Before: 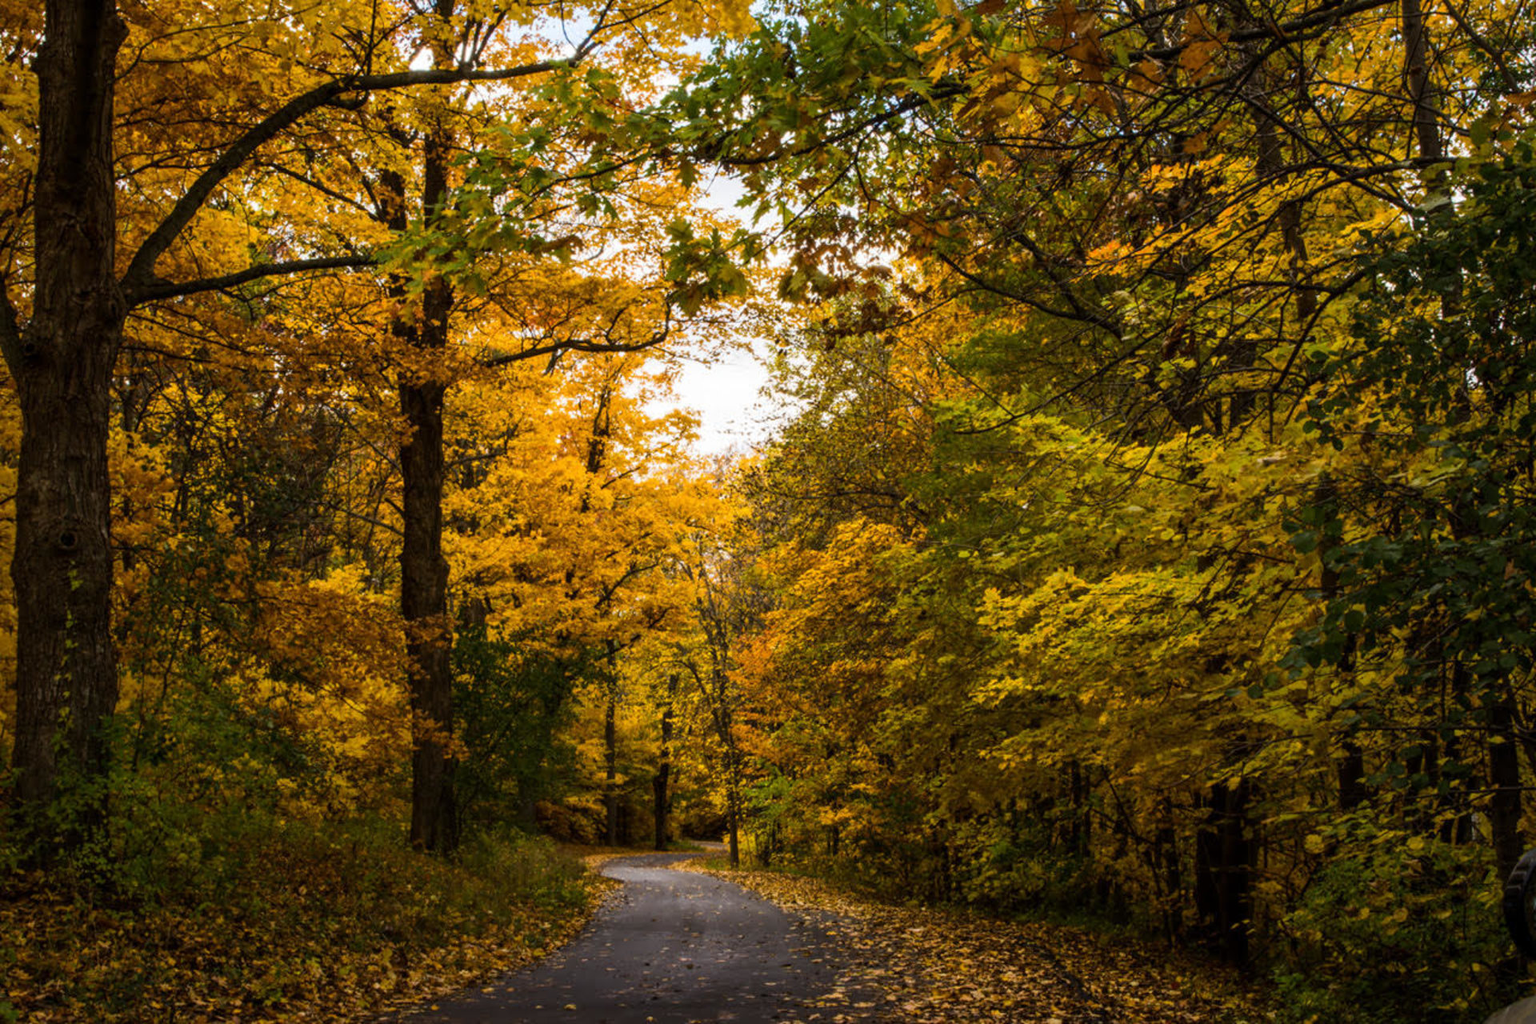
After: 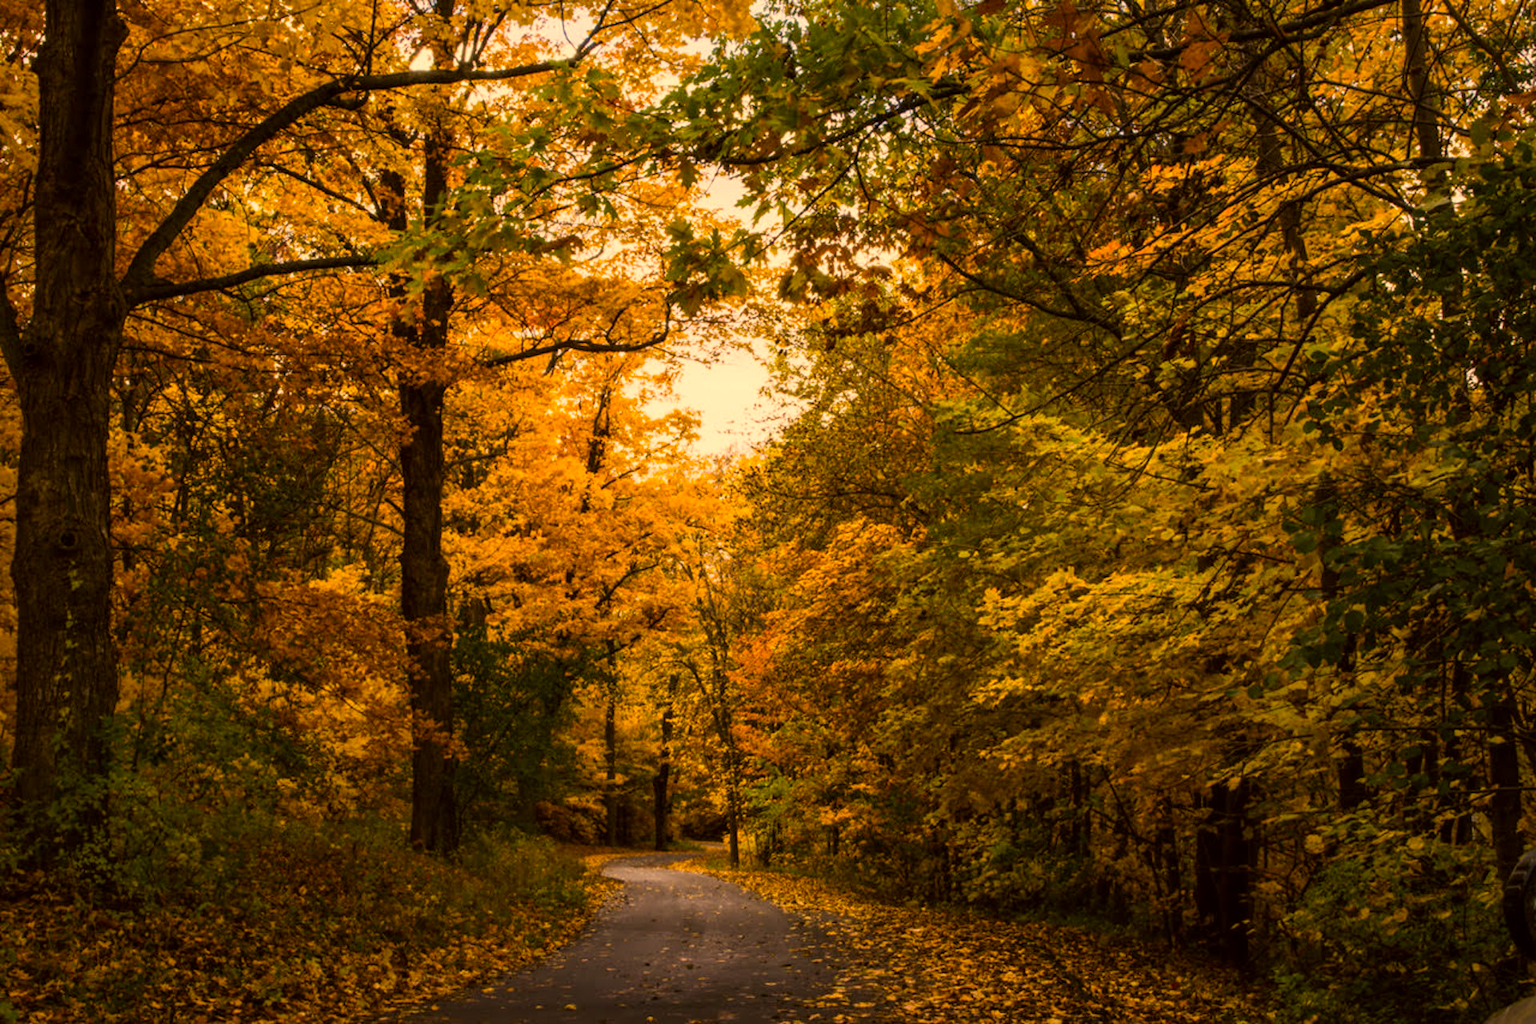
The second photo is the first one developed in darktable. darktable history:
color correction: highlights a* 18.68, highlights b* 36.02, shadows a* 1.51, shadows b* 6.17, saturation 1.02
